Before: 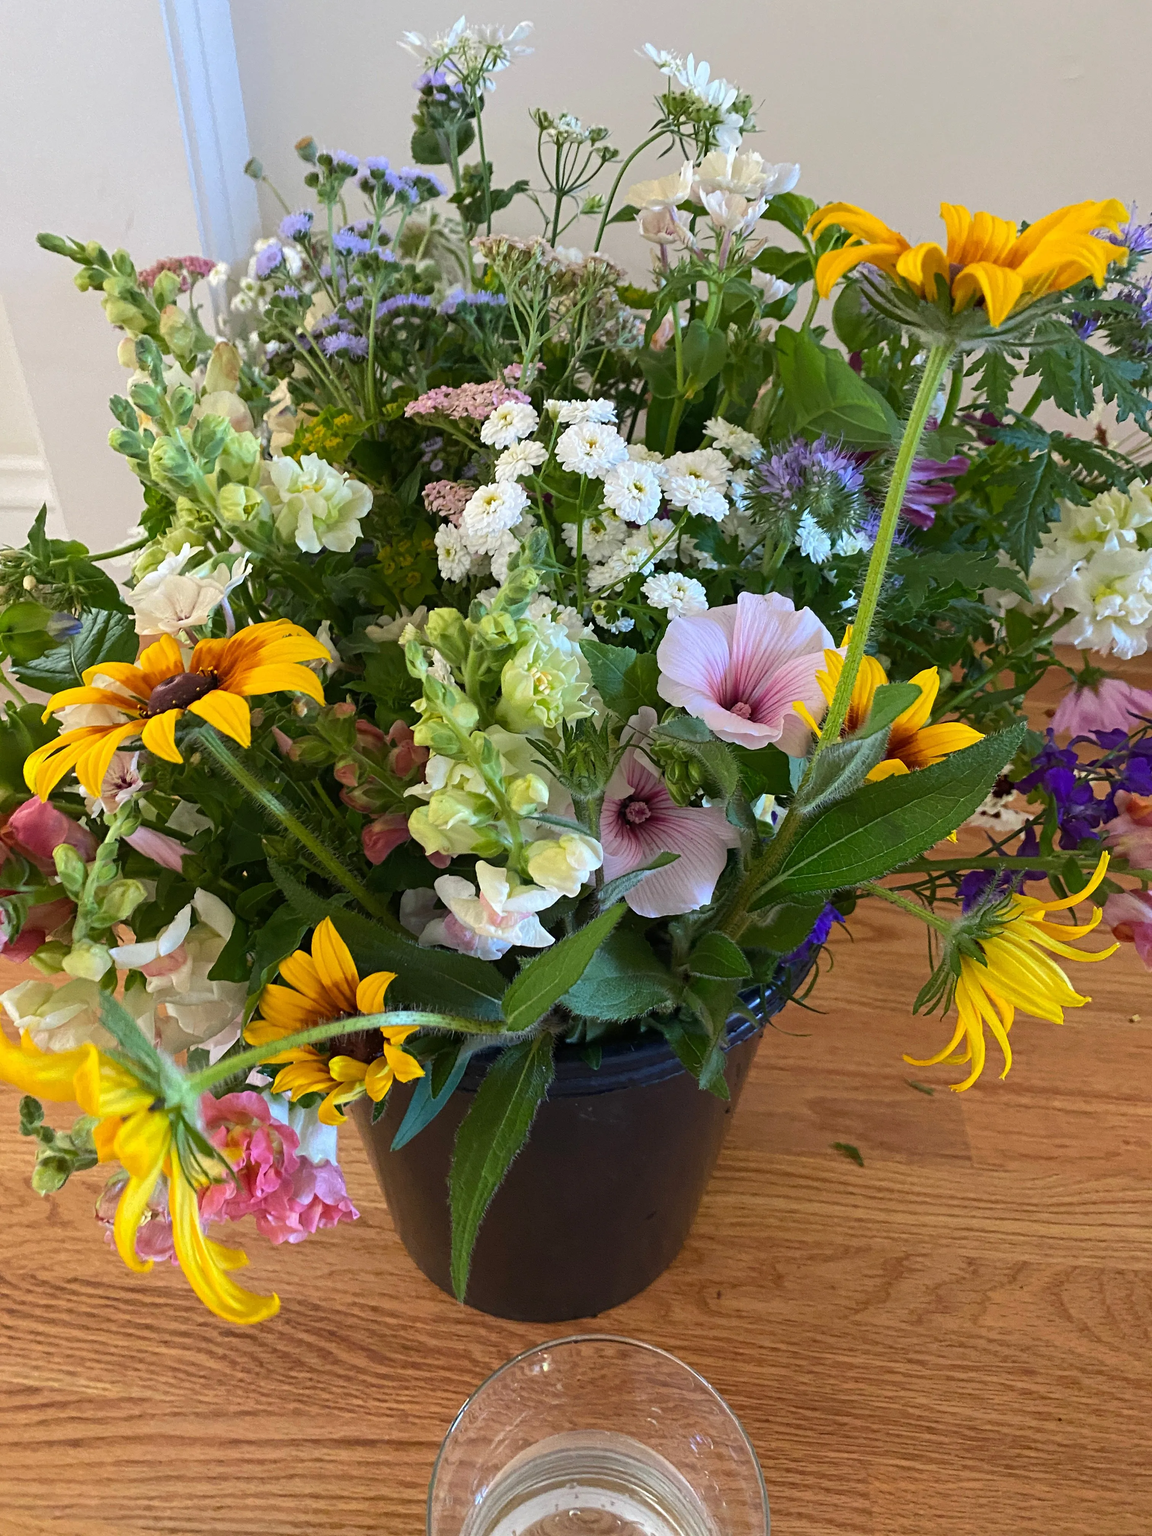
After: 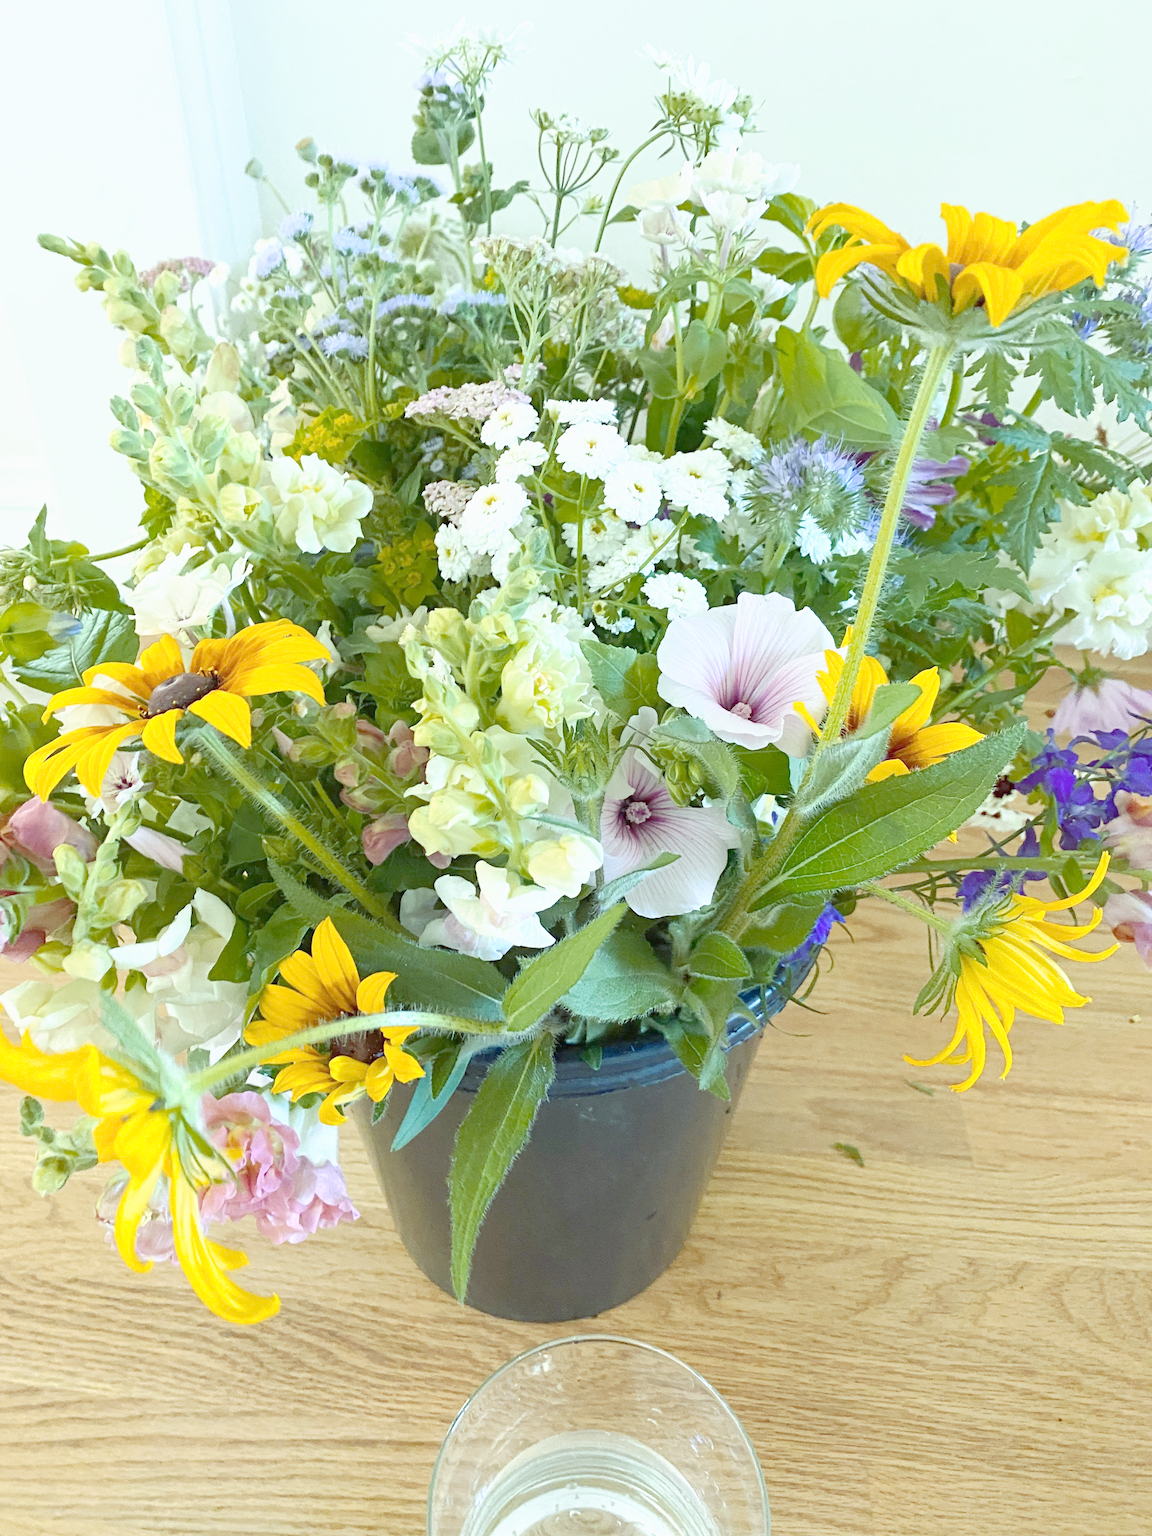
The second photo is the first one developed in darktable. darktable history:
tone curve: curves: ch0 [(0, 0) (0.003, 0.002) (0.011, 0.006) (0.025, 0.014) (0.044, 0.025) (0.069, 0.039) (0.1, 0.056) (0.136, 0.086) (0.177, 0.129) (0.224, 0.183) (0.277, 0.247) (0.335, 0.318) (0.399, 0.395) (0.468, 0.48) (0.543, 0.571) (0.623, 0.668) (0.709, 0.773) (0.801, 0.873) (0.898, 0.978) (1, 1)], preserve colors none
color look up table: target L [88.75, 79.49, 70.22, 64.58, 53.28, 37.92, 198, 92.24, 90.3, 80.45, 77.21, 80.08, 69.63, 69.17, 66.32, 67.28, 60.58, 52.38, 53.86, 50.77, 40.99, 32.59, 85.88, 80.53, 74.85, 56.36, 52.94, 53.18, 53.87, 48.37, 36.24, 28.39, 24.22, 25.65, 20.87, 17.65, 13.76, 11.87, 11.16, 81.63, 81.75, 81.31, 81.29, 81.2, 81.33, 71.95, 64.86, 53.53, 48.06], target a [-7.459, -8.62, -22.85, -46.88, -43.62, -16.36, 0, -0.001, -7.68, 2.492, 1.931, -3.613, 24.86, 14.49, 6.365, -8.334, 25.89, 36.74, 33.84, 33.68, 34.46, 10.05, -7.087, -7.662, -8.146, -0.905, 30.72, 17.56, -4.543, -7.211, 13.63, -1.63, 15.71, 23.69, -0.086, 1.487, 2.067, 2.075, 2.578, -8.616, -12.65, -9.633, -8.264, -10.99, -9.385, -32.11, -26.72, -18, -10.96], target b [-1.29, 0.169, 57.87, 32.63, 34.81, 22.01, 0.001, 0.005, -1.771, 73.17, 70.37, -0.786, 60.73, 64.09, 13.69, 1.127, 55.3, 27.68, -6.292, 17.38, 26.86, 12.93, -1.492, -1.145, 0.306, -27.13, -17.64, -34.06, -53.23, -1.349, -58.57, -4.961, -22.85, -58.74, -3.164, -5.308, -5.255, -3.384, -3.868, -1.503, -4.23, -3.173, -3.273, -2.686, -6.059, -1.133, -29.79, -31.89, -27.73], num patches 49
